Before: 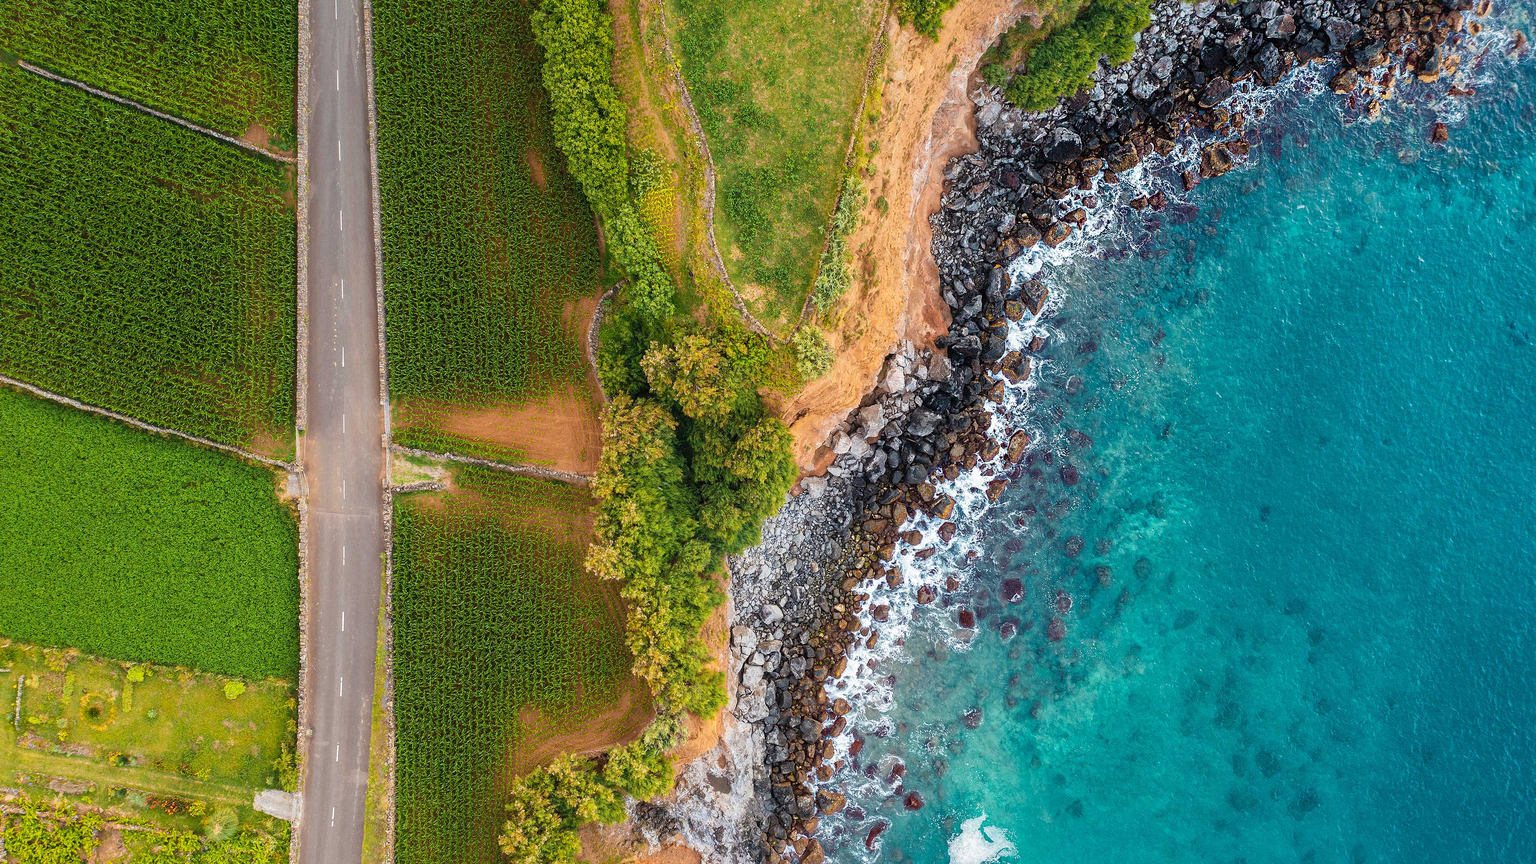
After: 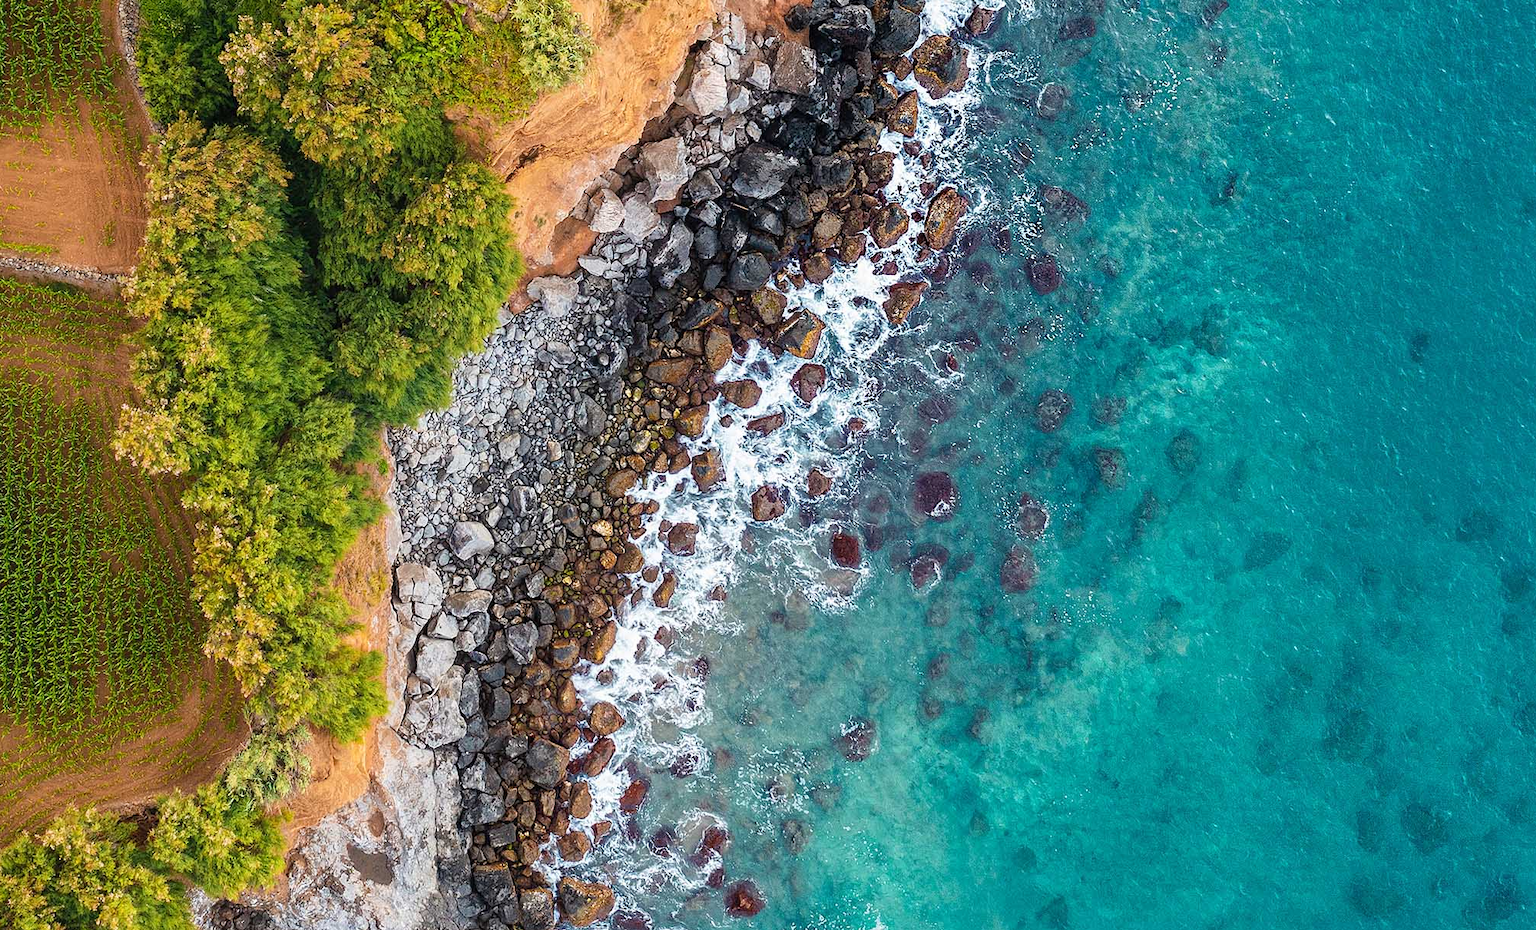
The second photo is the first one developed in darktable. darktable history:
crop: left 34.25%, top 38.542%, right 13.665%, bottom 5.376%
